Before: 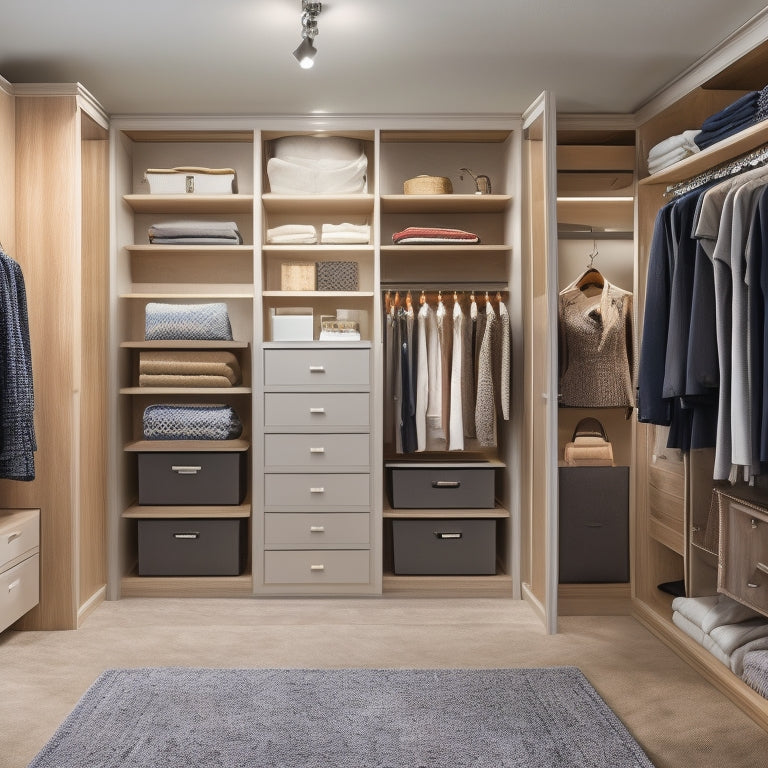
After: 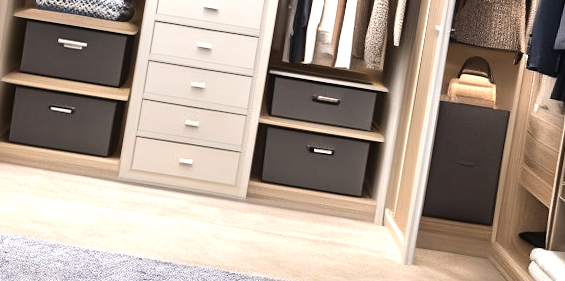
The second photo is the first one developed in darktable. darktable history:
white balance: emerald 1
rotate and perspective: rotation 9.12°, automatic cropping off
crop: left 18.091%, top 51.13%, right 17.525%, bottom 16.85%
tone equalizer "contrast tone curve: medium": -8 EV -0.75 EV, -7 EV -0.7 EV, -6 EV -0.6 EV, -5 EV -0.4 EV, -3 EV 0.4 EV, -2 EV 0.6 EV, -1 EV 0.7 EV, +0 EV 0.75 EV, edges refinement/feathering 500, mask exposure compensation -1.57 EV, preserve details no
exposure: exposure 0.566 EV
